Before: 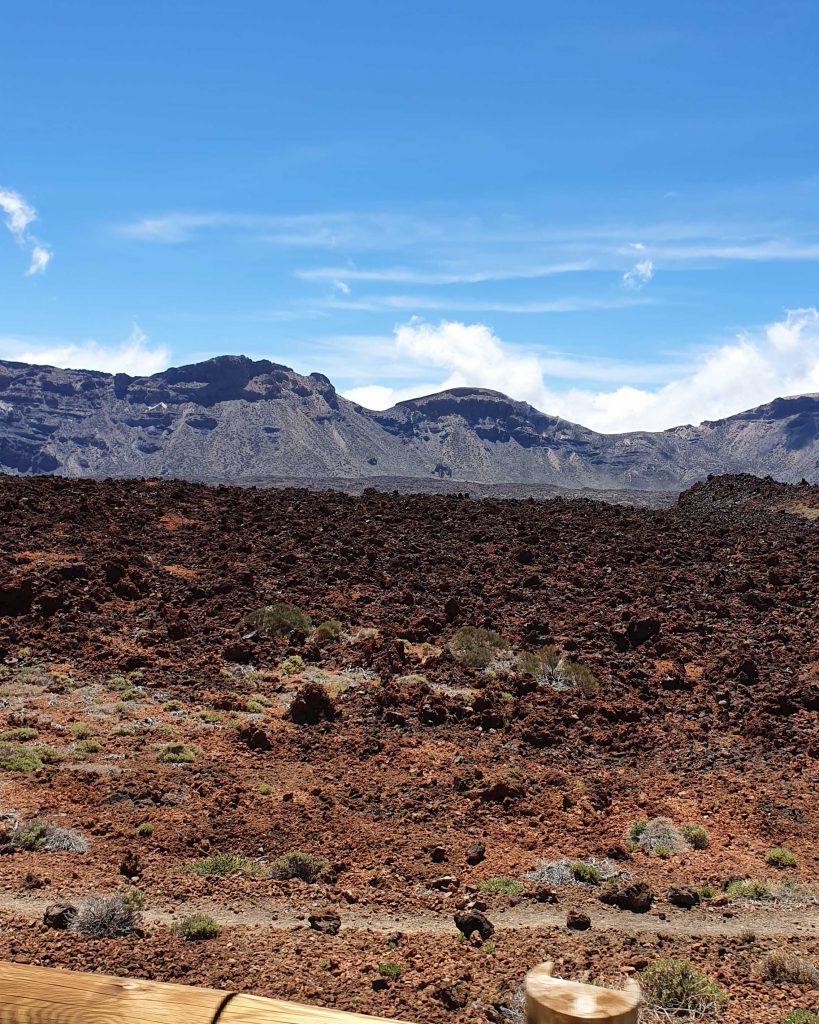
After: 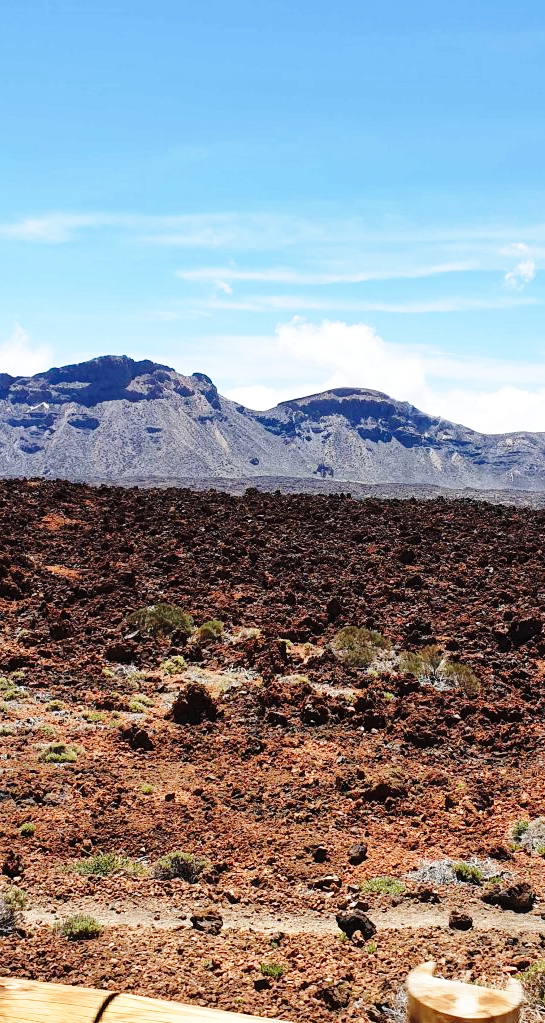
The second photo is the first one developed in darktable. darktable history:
crop and rotate: left 14.436%, right 18.898%
base curve: curves: ch0 [(0, 0) (0.028, 0.03) (0.121, 0.232) (0.46, 0.748) (0.859, 0.968) (1, 1)], preserve colors none
